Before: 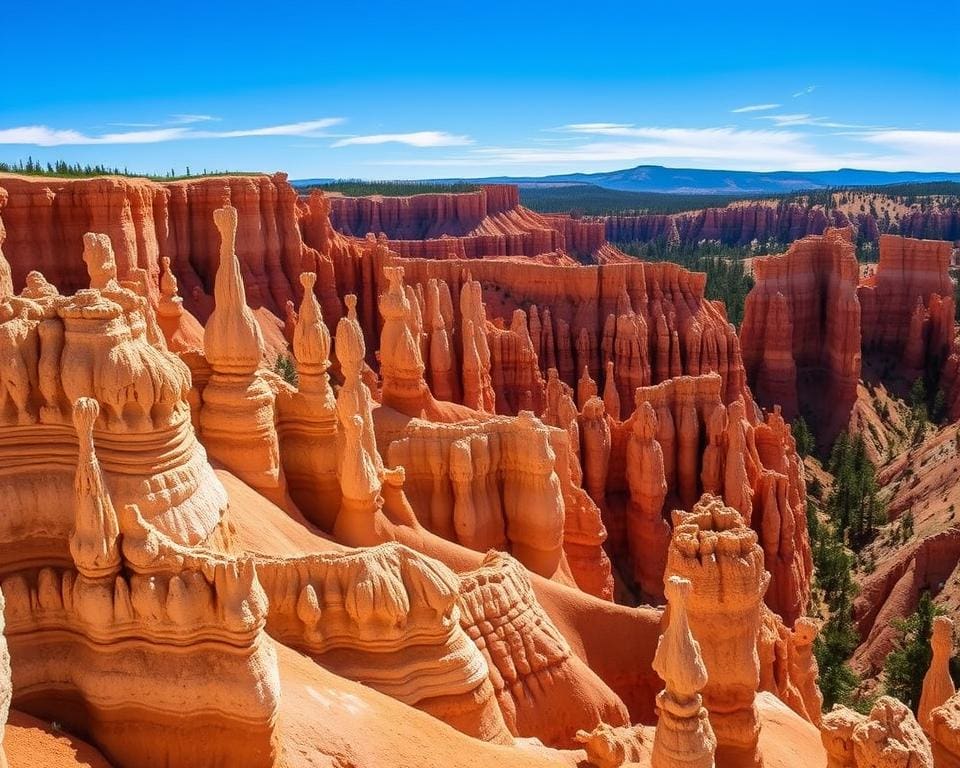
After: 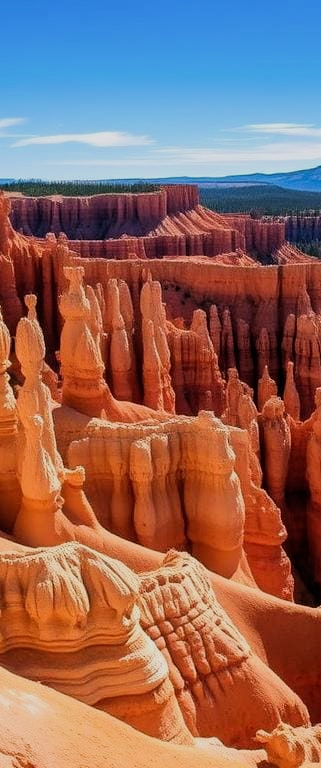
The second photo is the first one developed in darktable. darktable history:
exposure: compensate highlight preservation false
filmic rgb: black relative exposure -7.65 EV, white relative exposure 4.56 EV, hardness 3.61, contrast 1.251
crop: left 33.341%, right 33.128%
